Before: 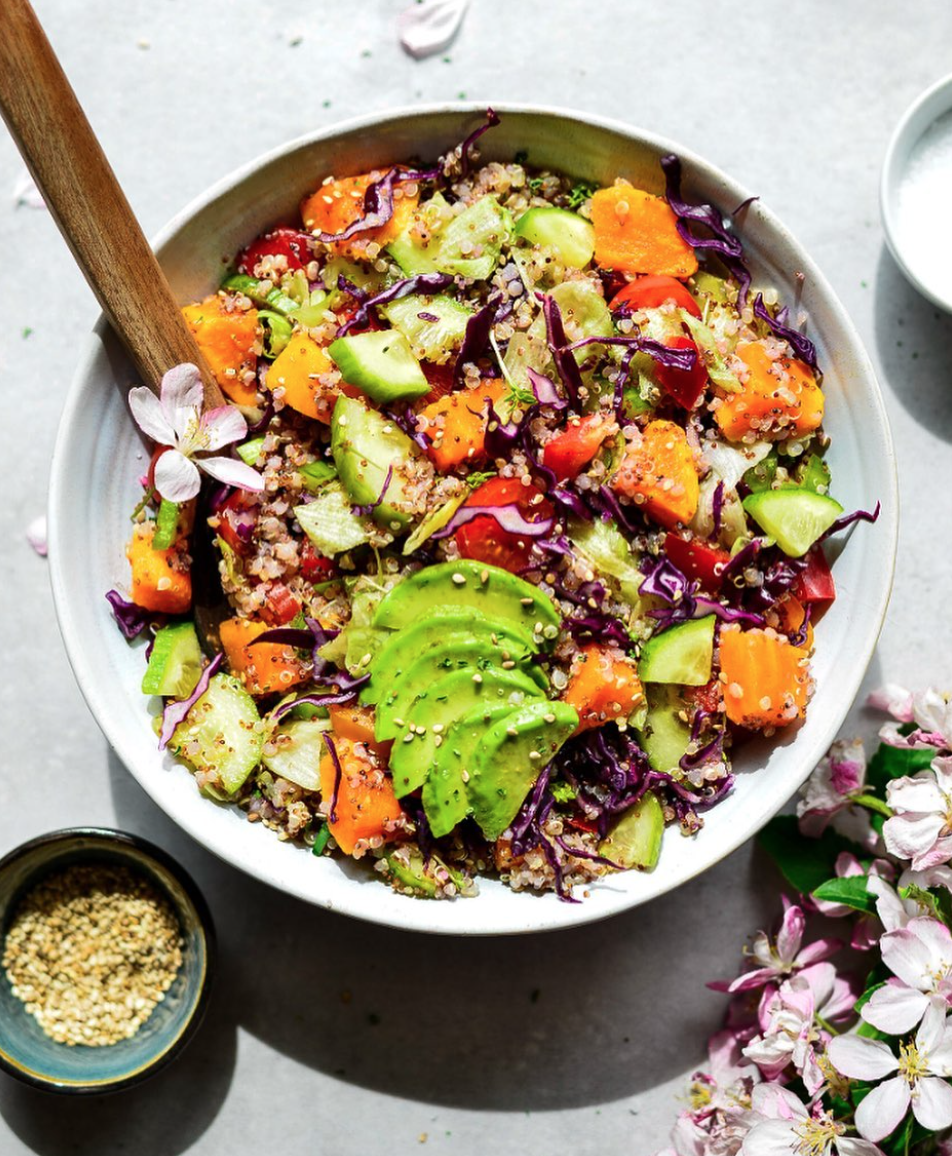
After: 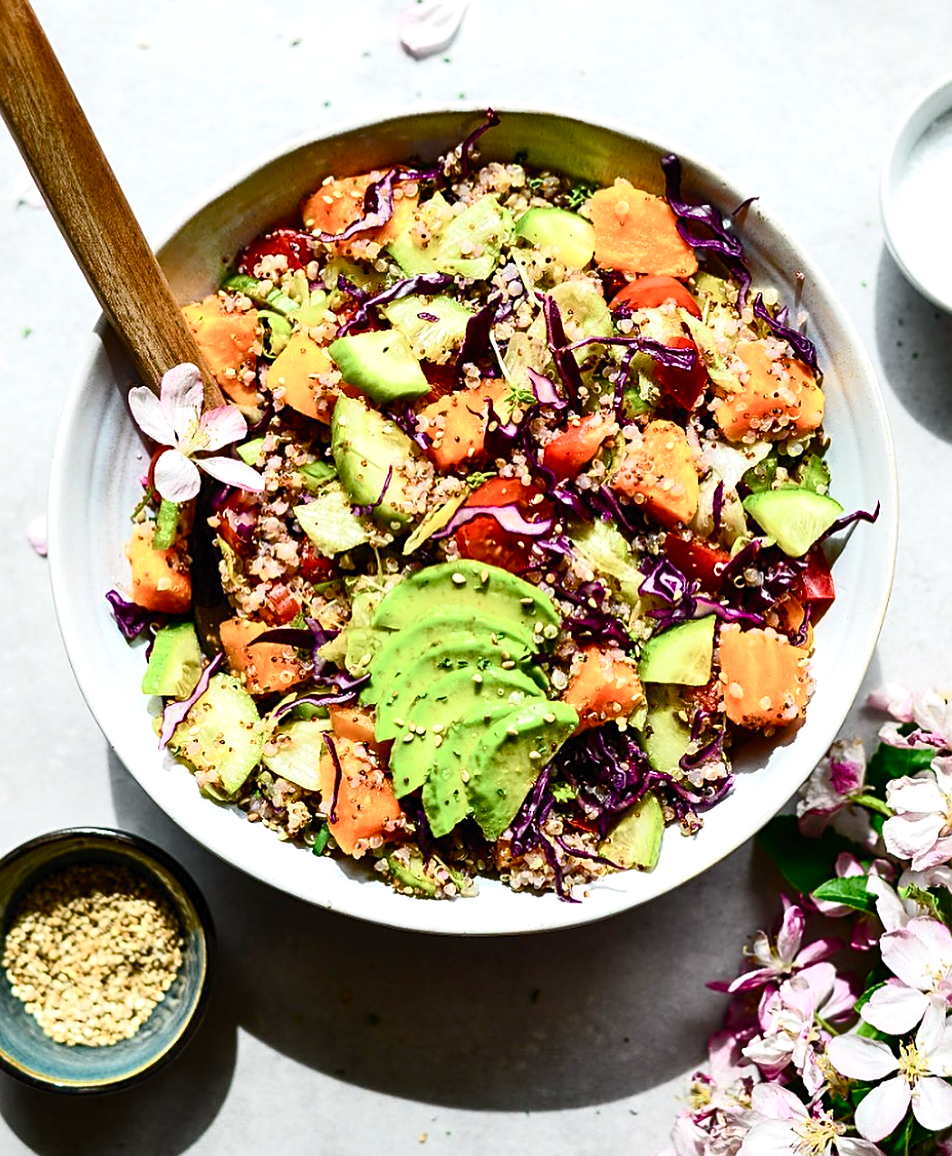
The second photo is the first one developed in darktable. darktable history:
sharpen: on, module defaults
tone curve: curves: ch0 [(0, 0) (0.003, 0.011) (0.011, 0.019) (0.025, 0.03) (0.044, 0.045) (0.069, 0.061) (0.1, 0.085) (0.136, 0.119) (0.177, 0.159) (0.224, 0.205) (0.277, 0.261) (0.335, 0.329) (0.399, 0.407) (0.468, 0.508) (0.543, 0.606) (0.623, 0.71) (0.709, 0.815) (0.801, 0.903) (0.898, 0.957) (1, 1)], color space Lab, independent channels, preserve colors none
base curve: curves: ch0 [(0, 0) (0.74, 0.67) (1, 1)], preserve colors none
color balance rgb: highlights gain › luminance 14.64%, linear chroma grading › global chroma 15.386%, perceptual saturation grading › global saturation 20%, perceptual saturation grading › highlights -50.15%, perceptual saturation grading › shadows 30.275%, global vibrance -23.633%
